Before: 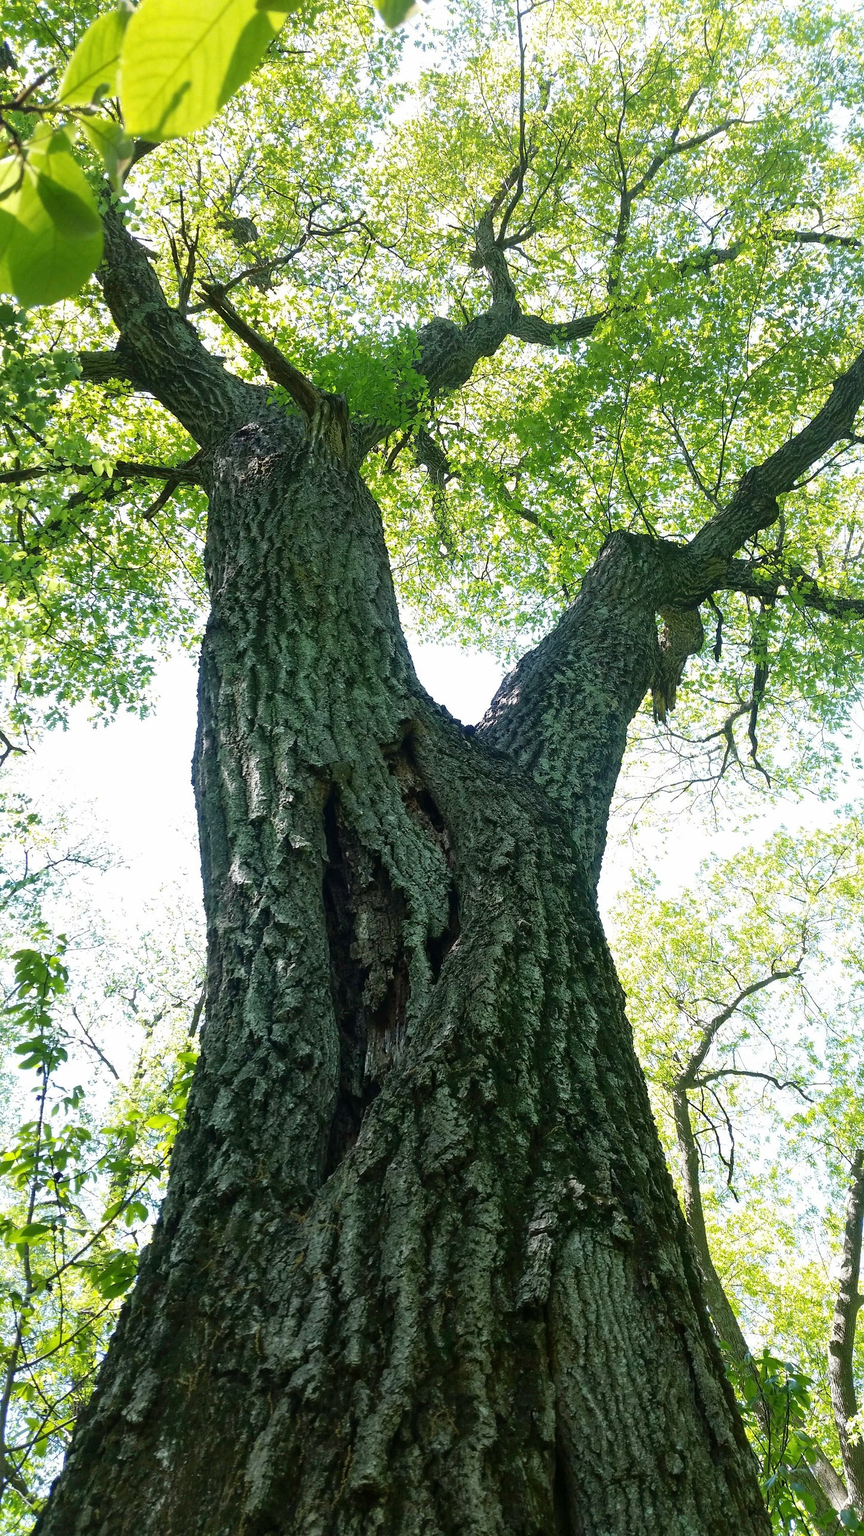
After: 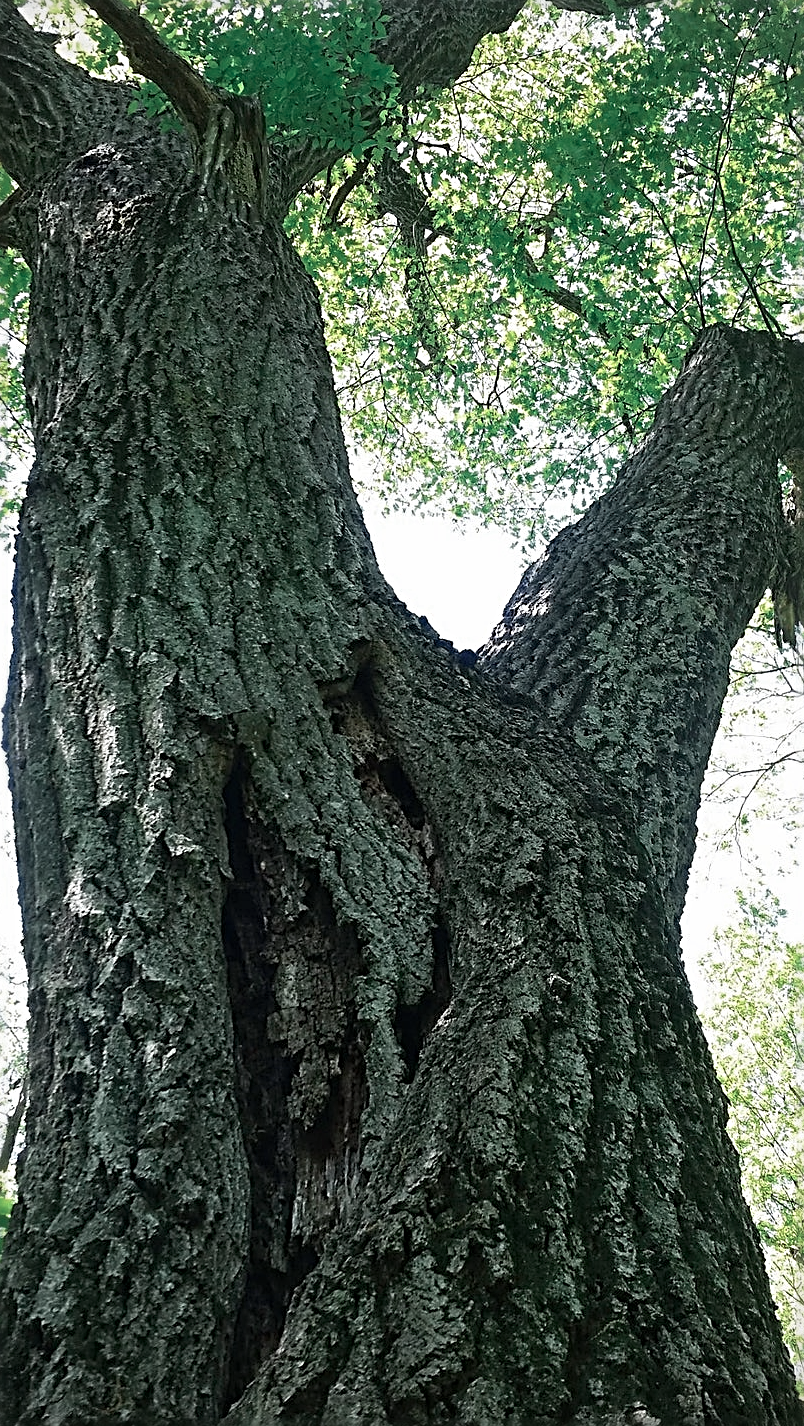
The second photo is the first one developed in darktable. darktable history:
crop and rotate: left 22.042%, top 21.938%, right 22.274%, bottom 22.544%
color zones: curves: ch0 [(0, 0.5) (0.125, 0.4) (0.25, 0.5) (0.375, 0.4) (0.5, 0.4) (0.625, 0.35) (0.75, 0.35) (0.875, 0.5)]; ch1 [(0, 0.35) (0.125, 0.45) (0.25, 0.35) (0.375, 0.35) (0.5, 0.35) (0.625, 0.35) (0.75, 0.45) (0.875, 0.35)]; ch2 [(0, 0.6) (0.125, 0.5) (0.25, 0.5) (0.375, 0.6) (0.5, 0.6) (0.625, 0.5) (0.75, 0.5) (0.875, 0.5)], mix 24.35%
vignetting: fall-off start 91.97%
sharpen: radius 3.045, amount 0.772
